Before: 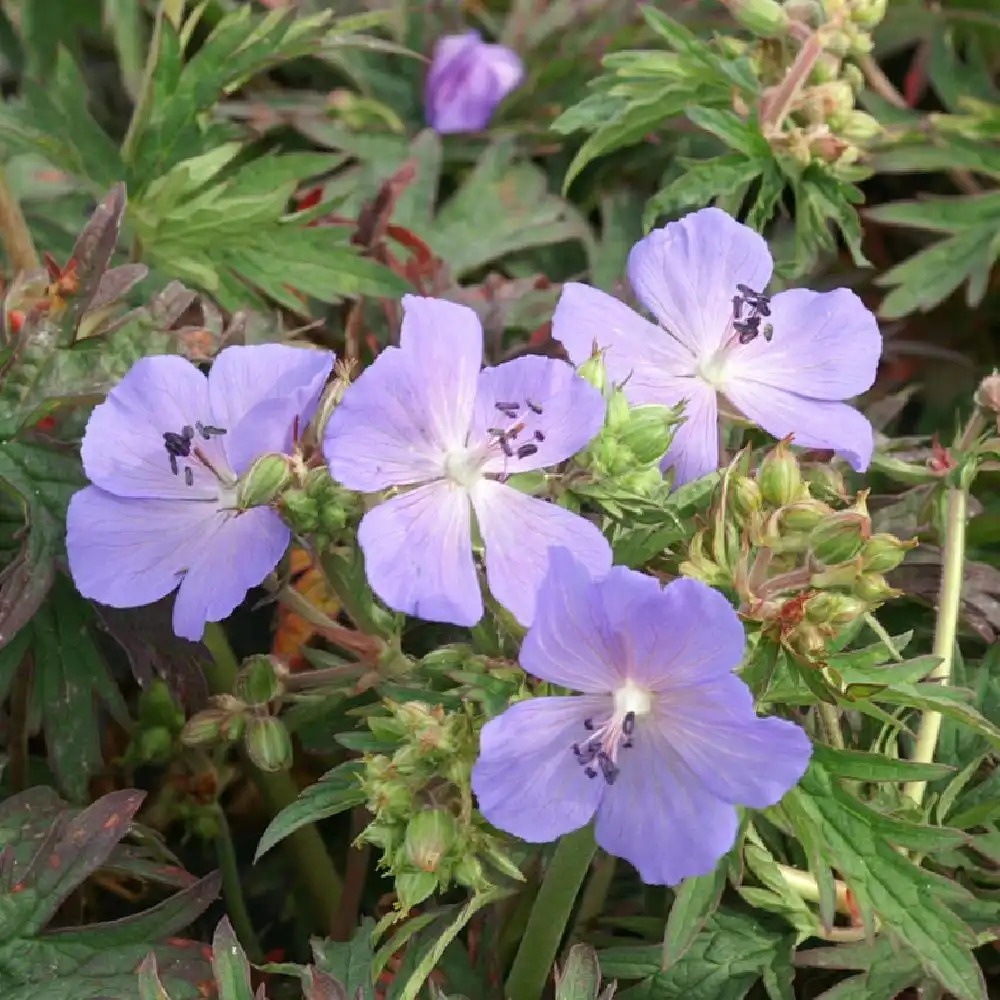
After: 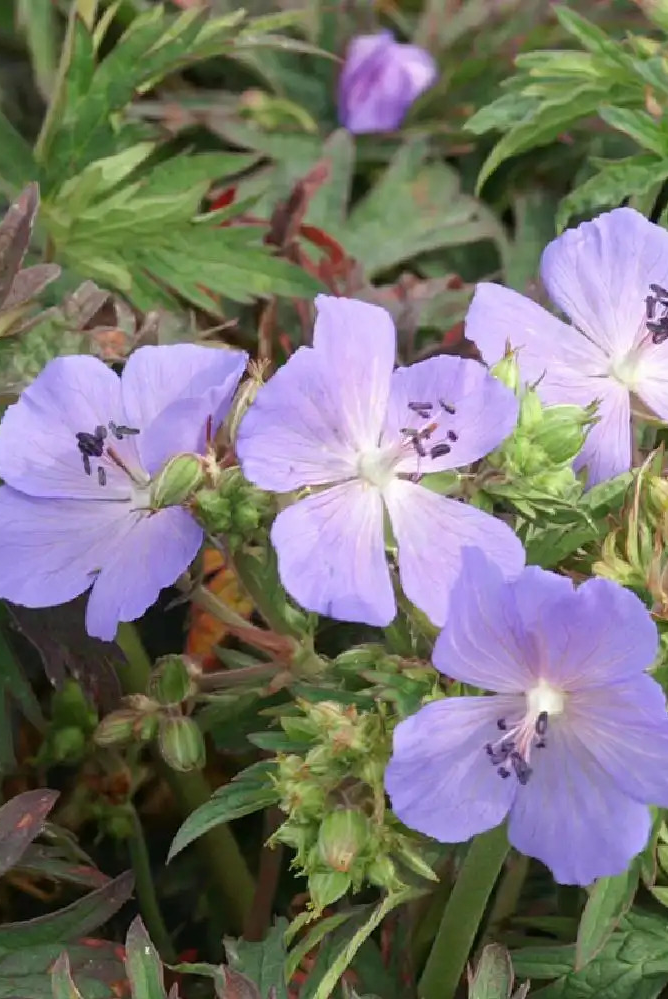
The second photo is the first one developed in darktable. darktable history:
crop and rotate: left 8.755%, right 24.36%
